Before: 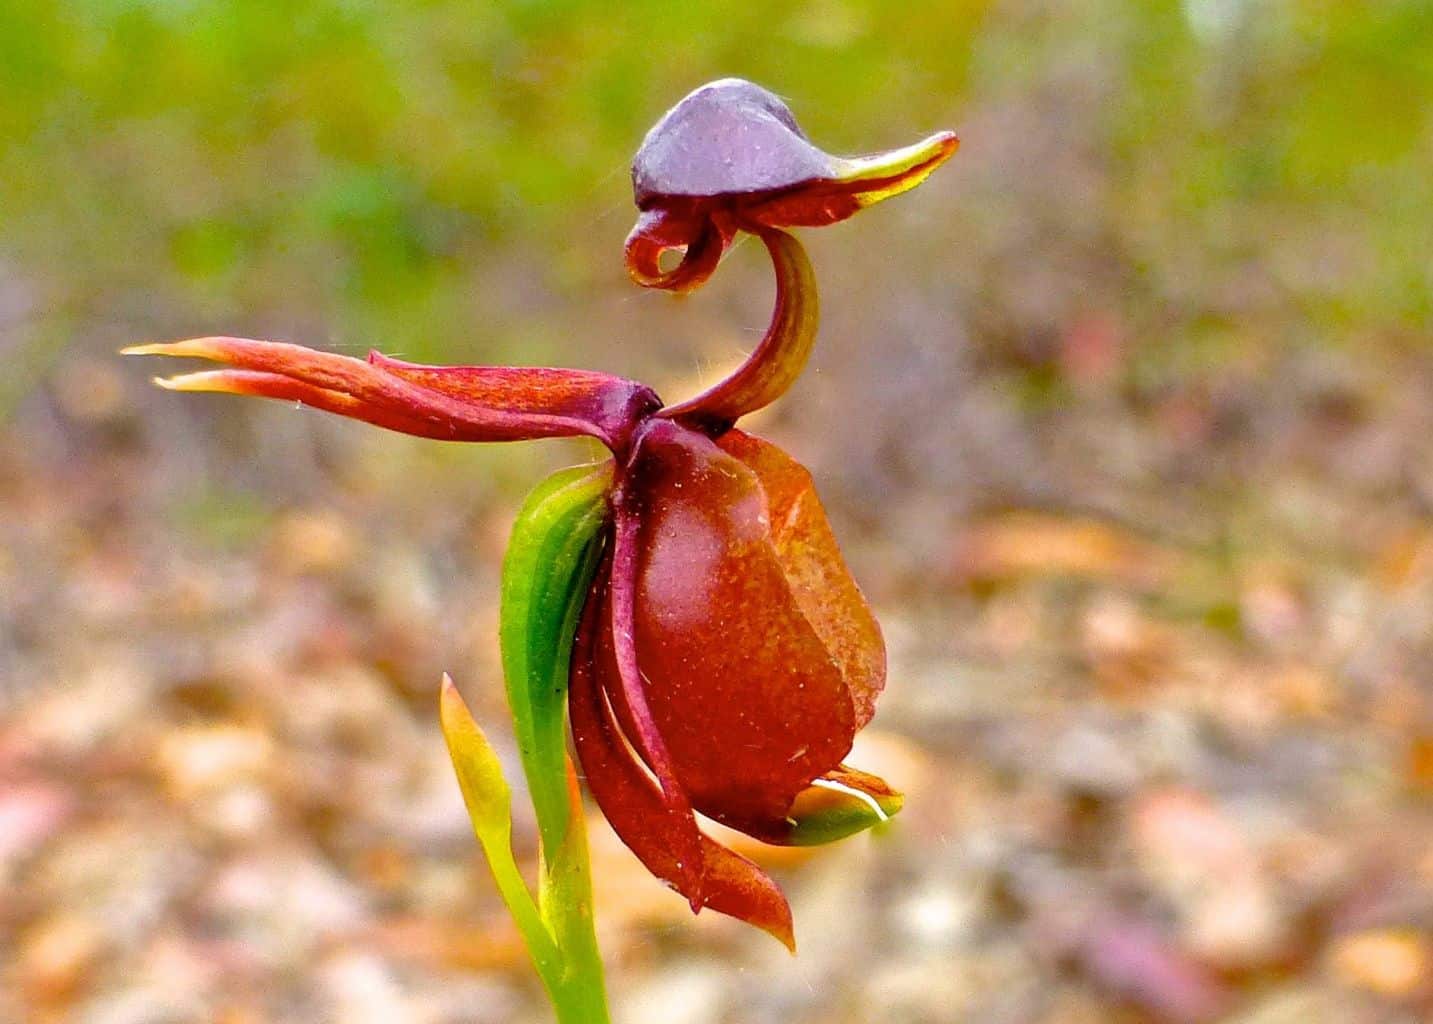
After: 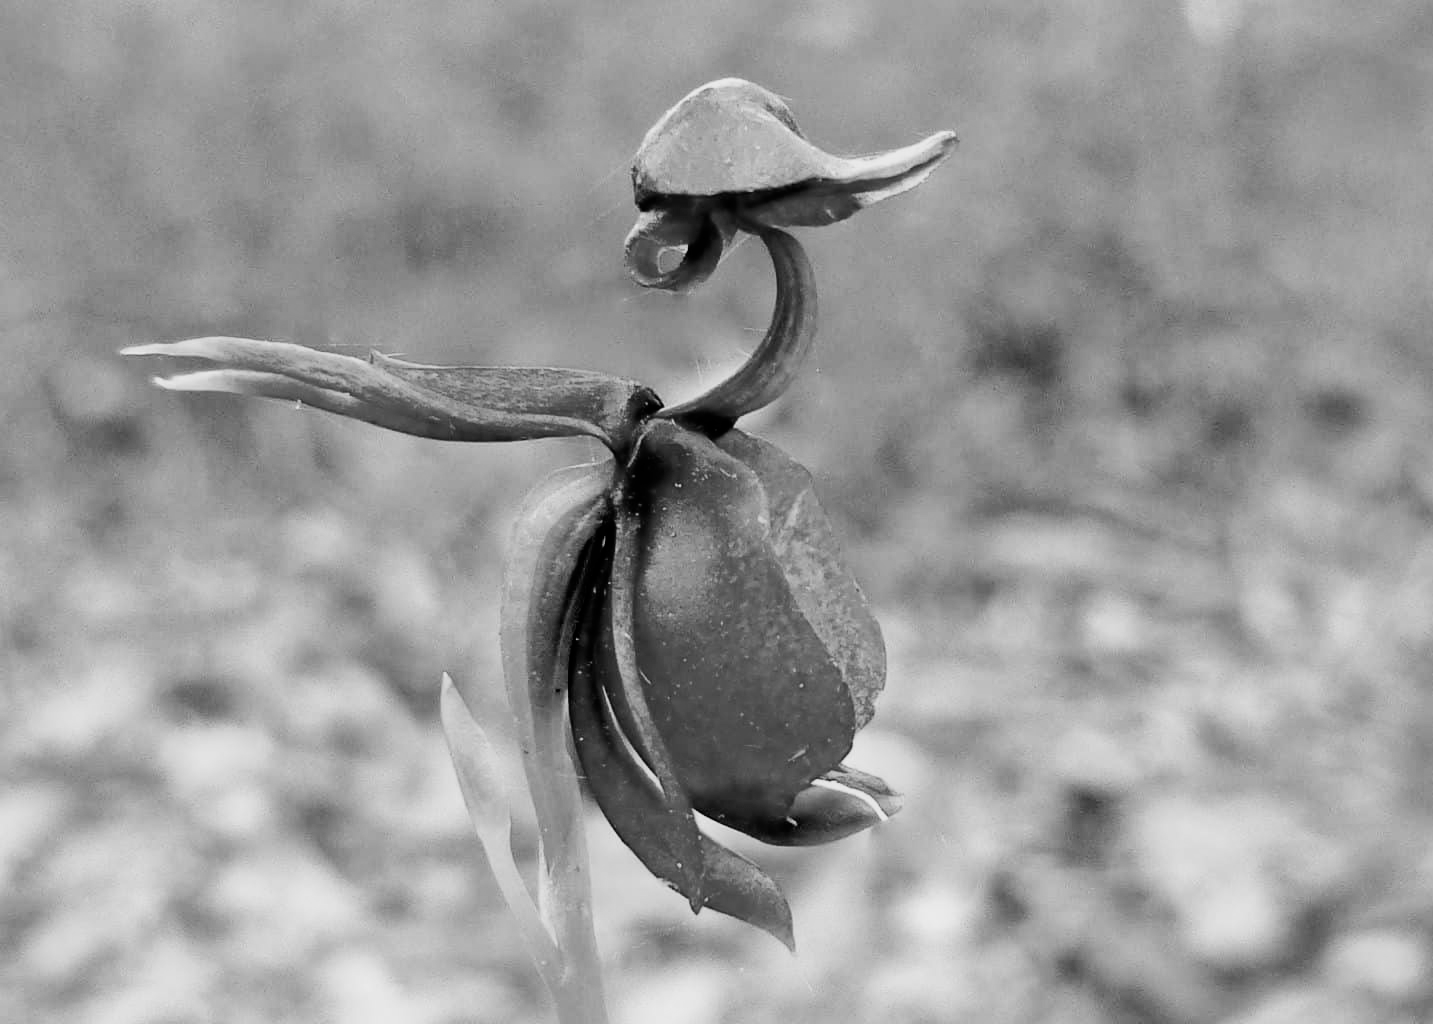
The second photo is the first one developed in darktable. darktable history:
monochrome: a 1.94, b -0.638
filmic rgb: black relative exposure -5 EV, white relative exposure 3.5 EV, hardness 3.19, contrast 1.4, highlights saturation mix -30%
